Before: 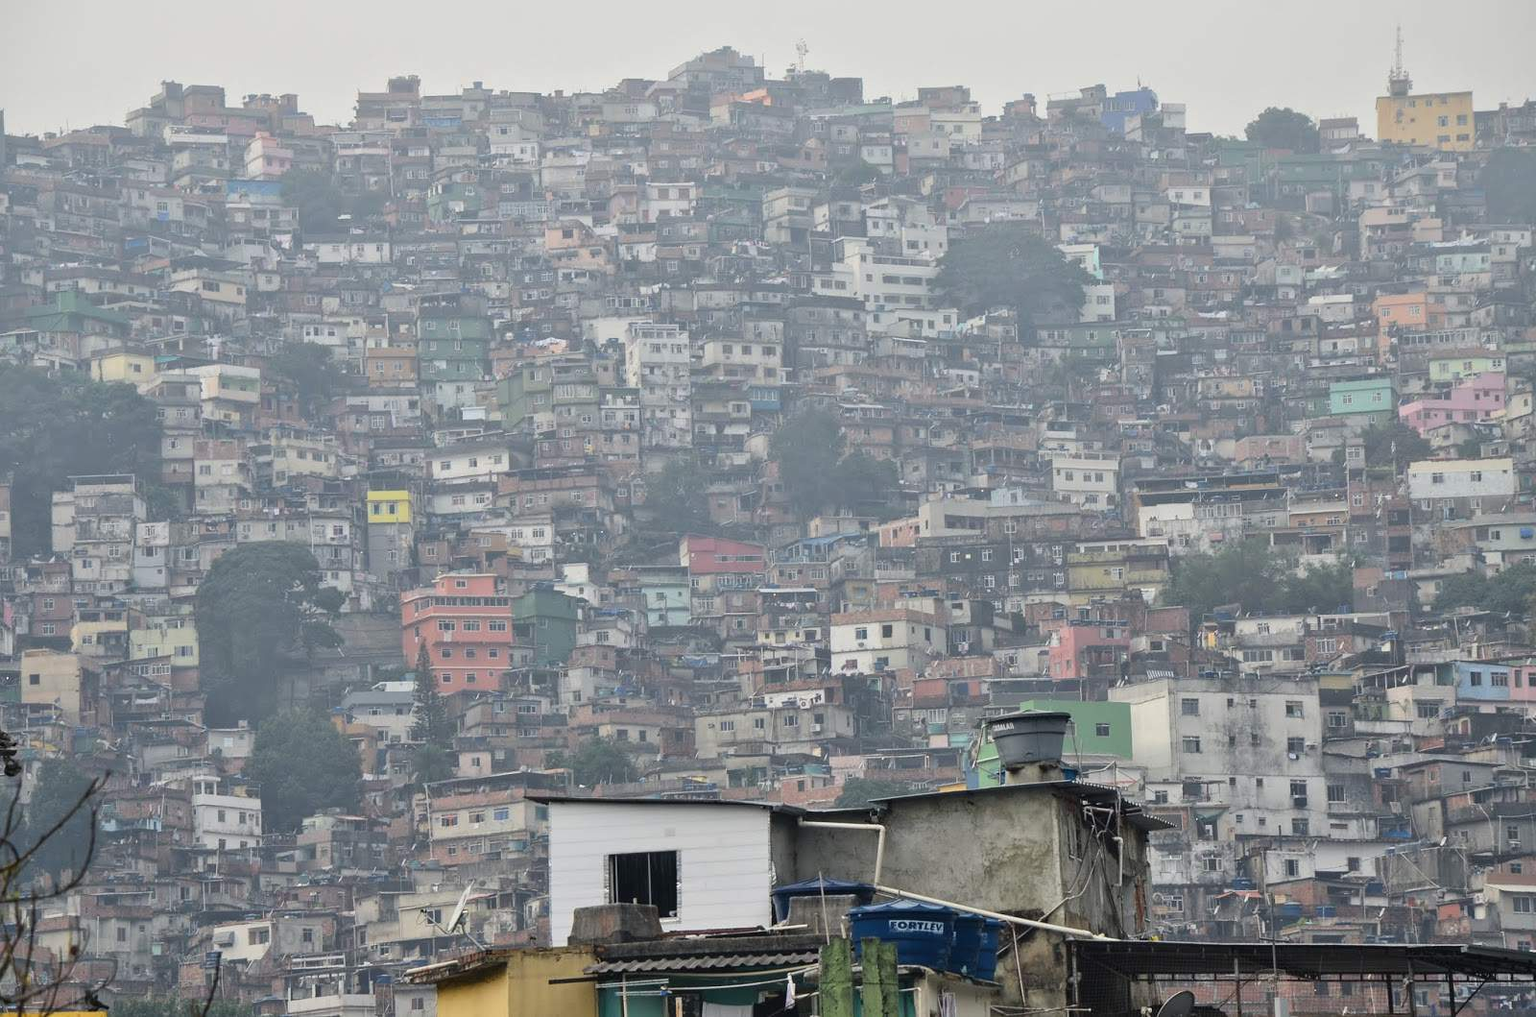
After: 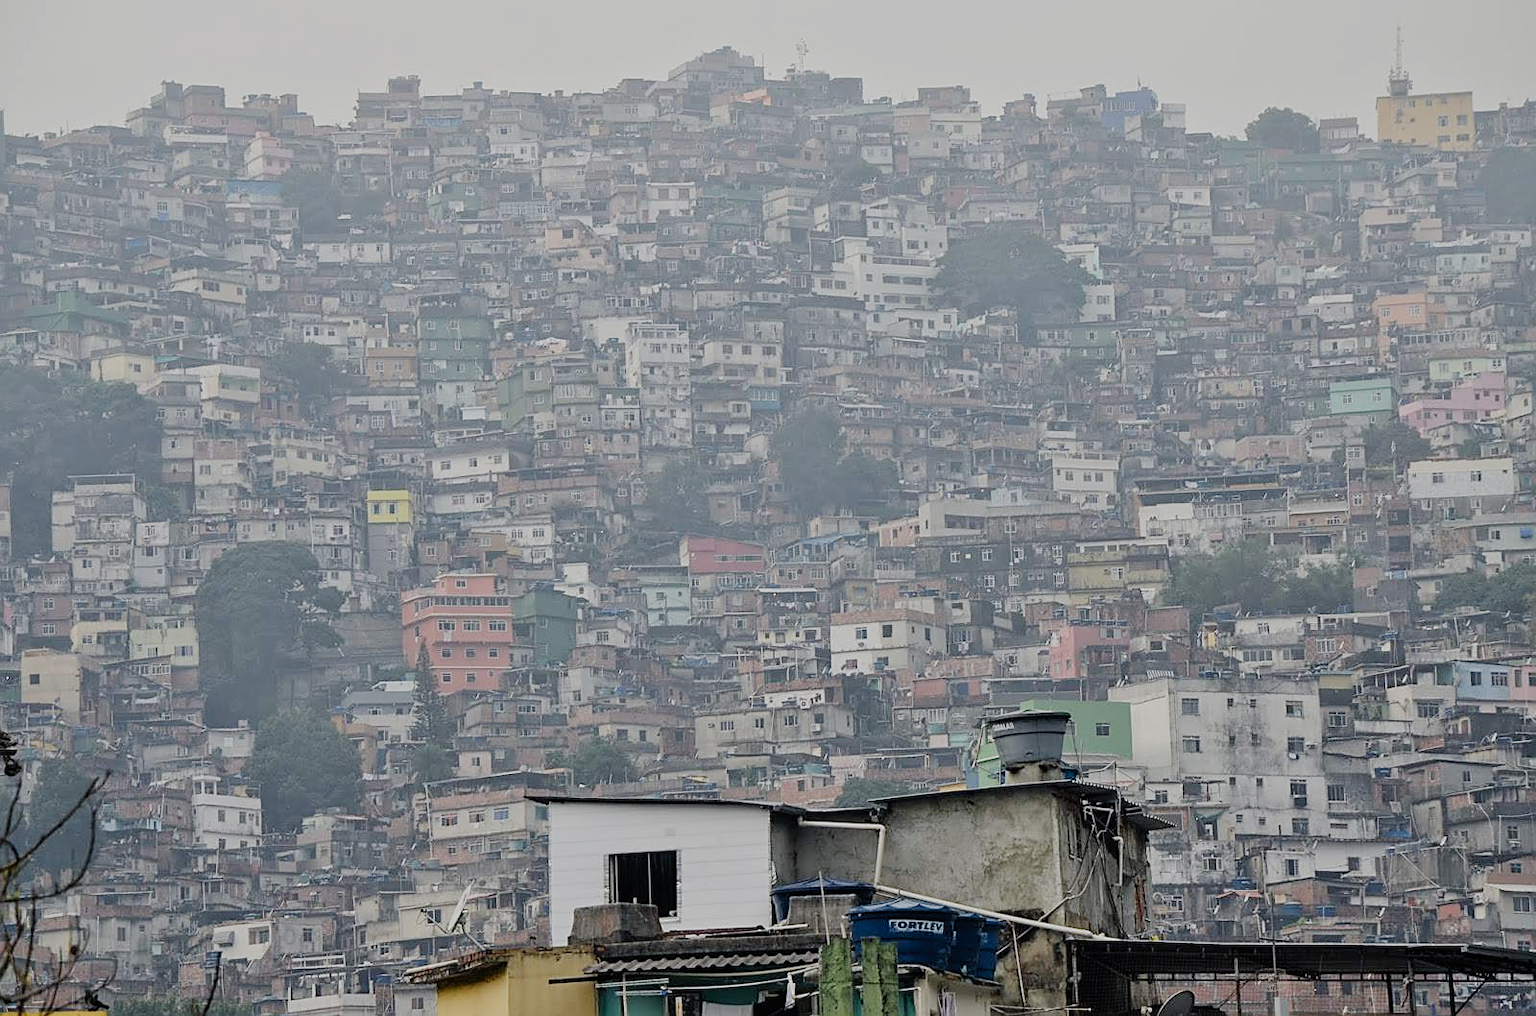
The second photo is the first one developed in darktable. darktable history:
sharpen: on, module defaults
filmic rgb: black relative exposure -7.48 EV, white relative exposure 4.82 EV, hardness 3.4, preserve chrominance no, color science v5 (2021)
